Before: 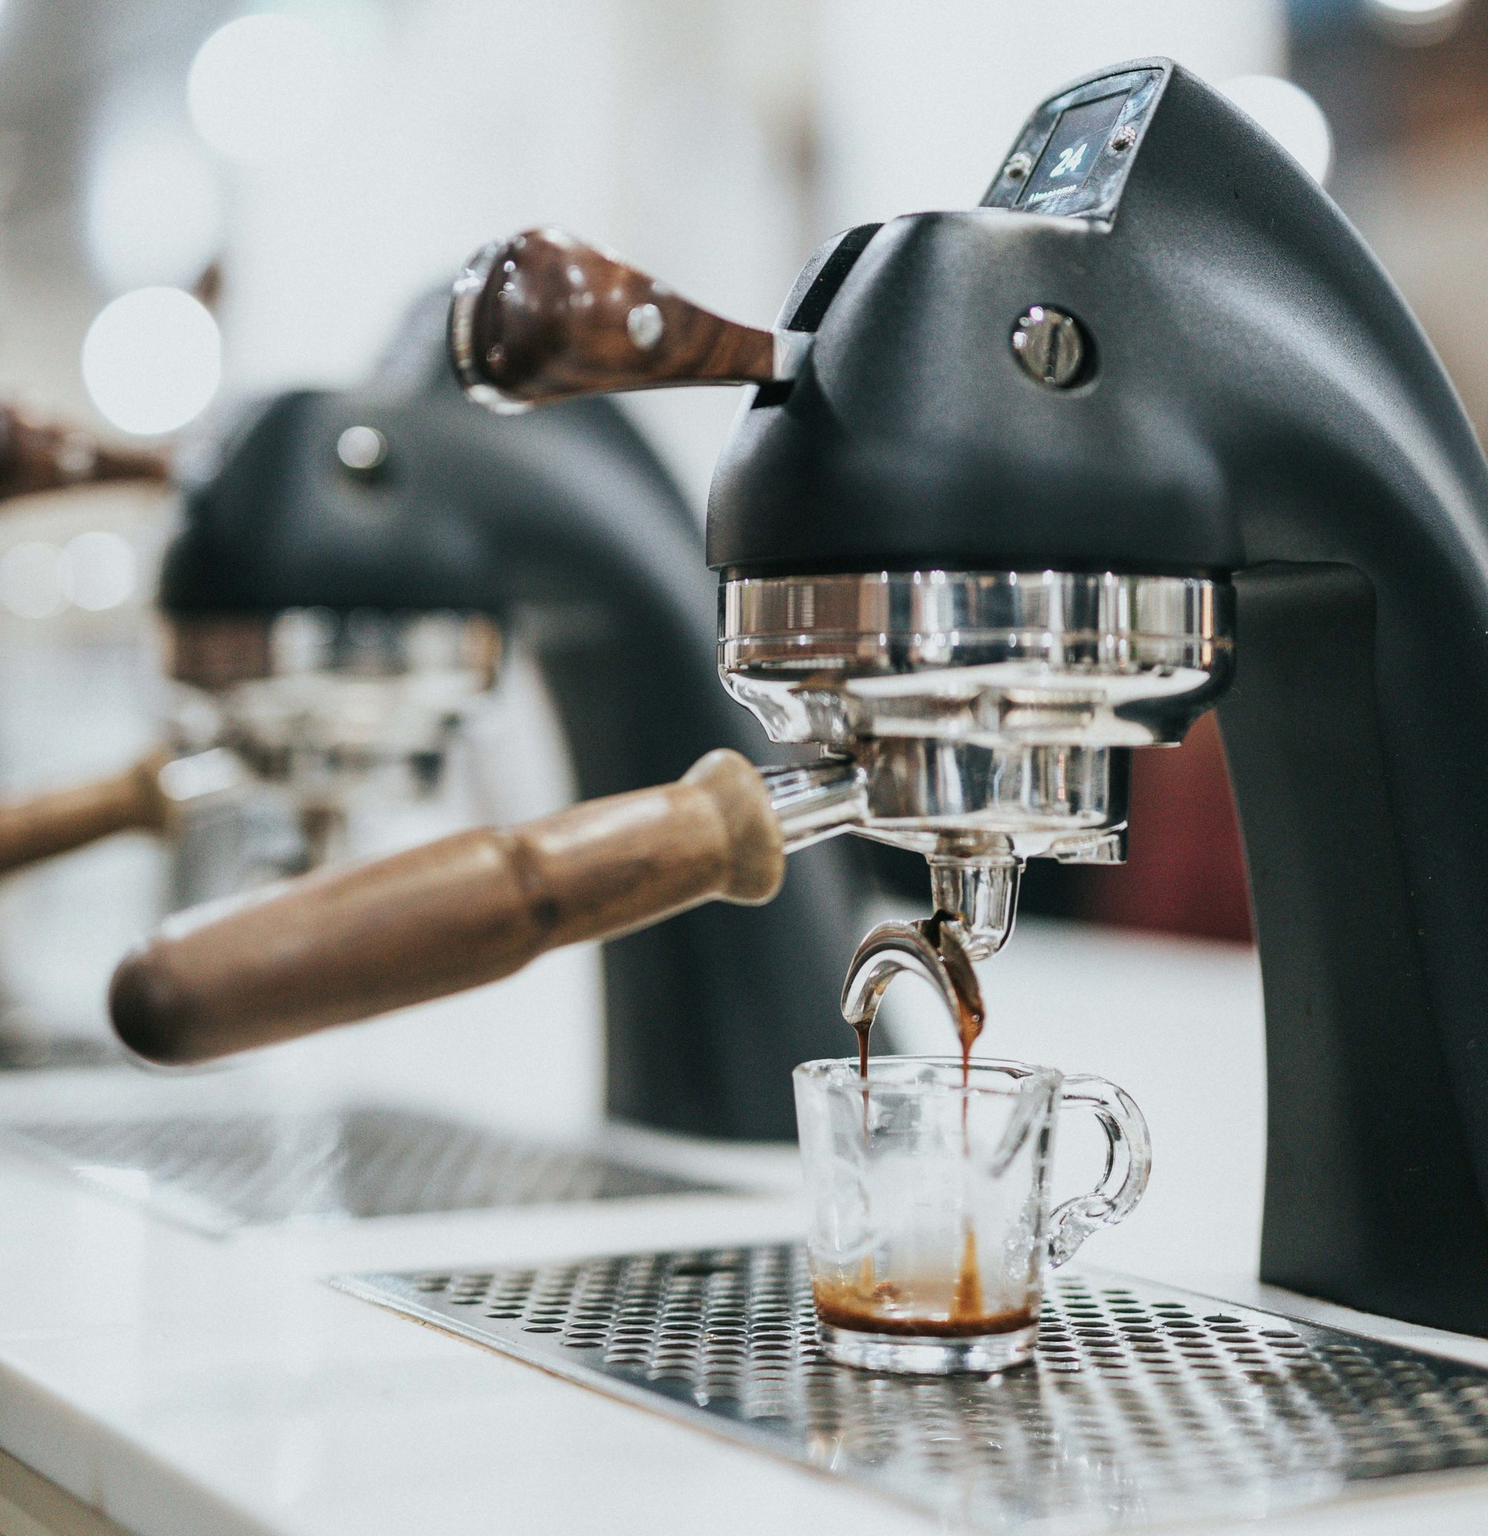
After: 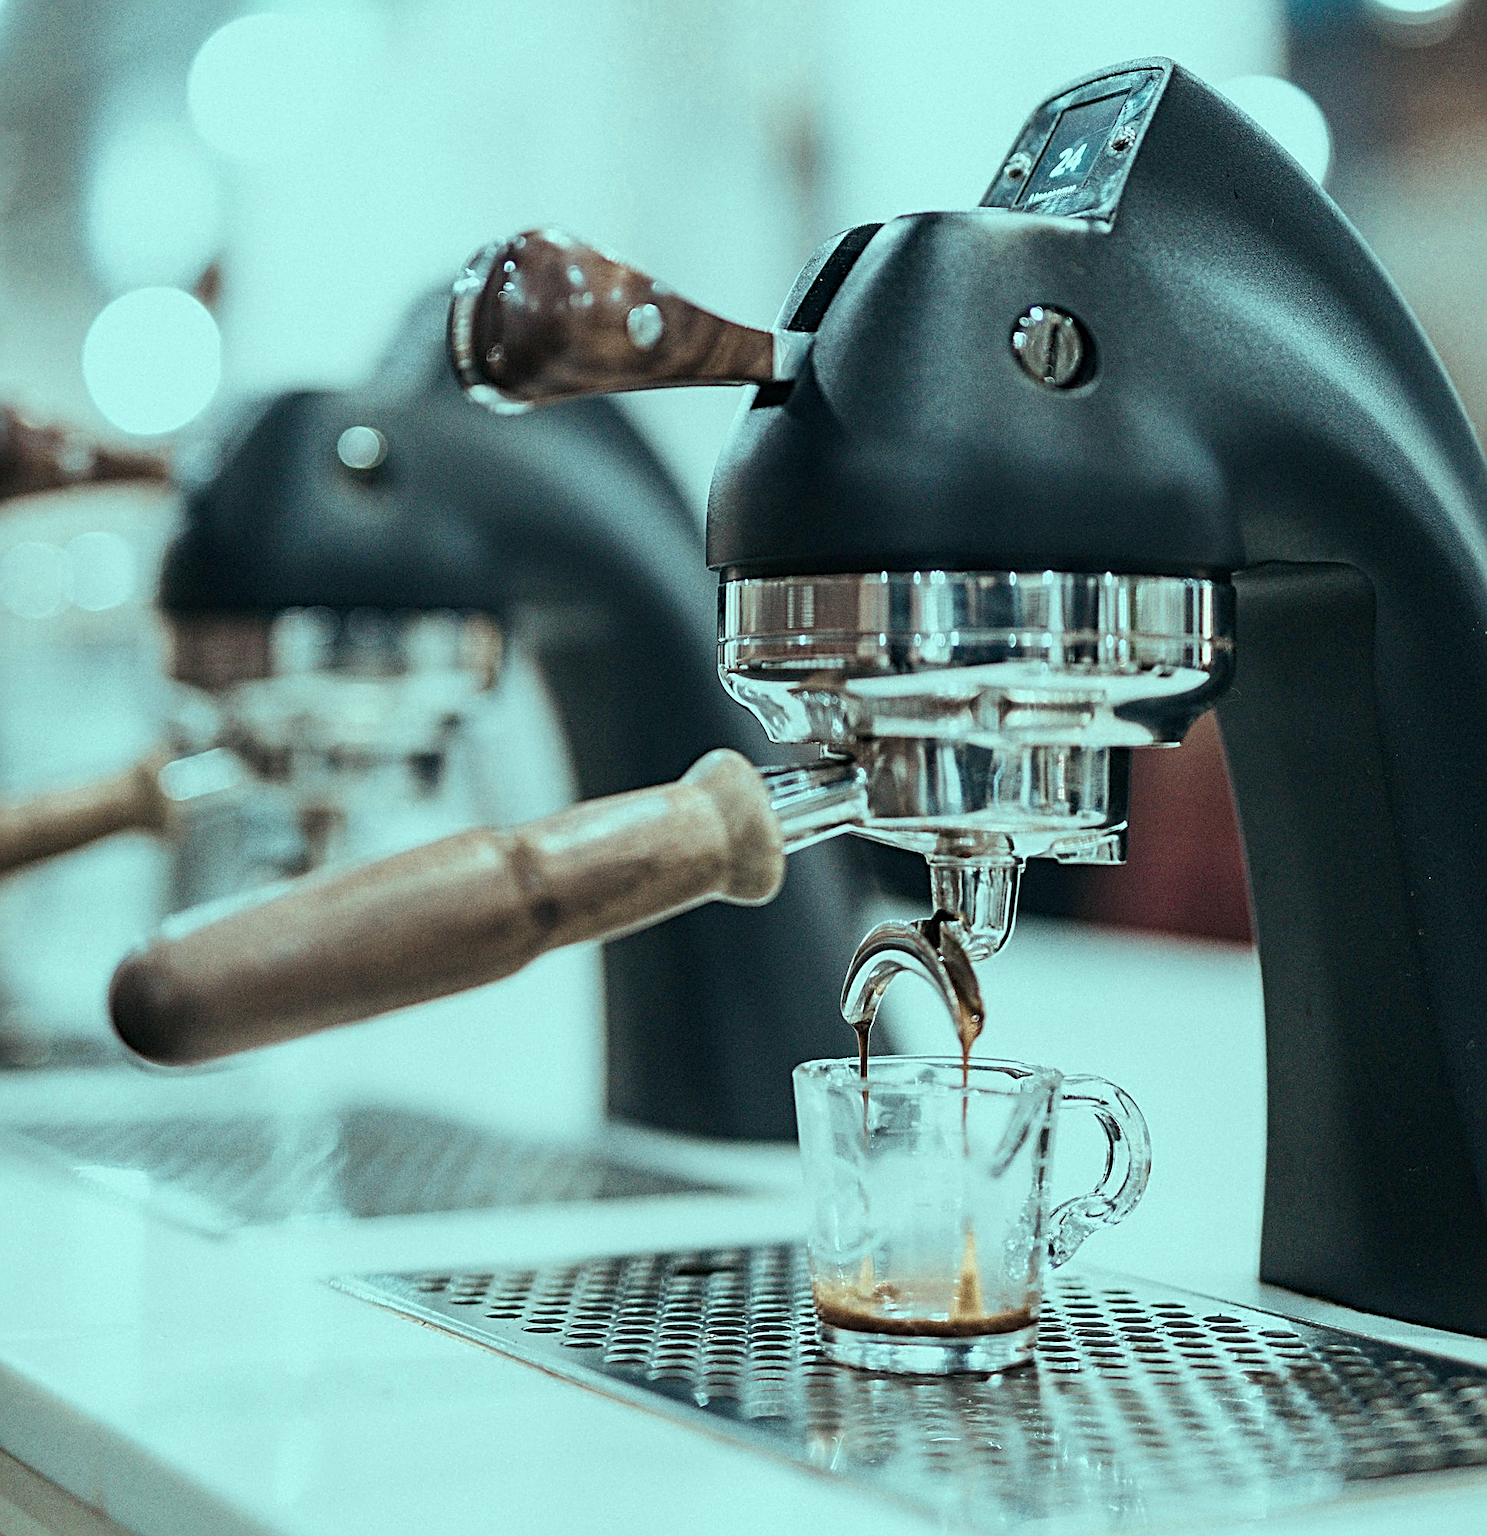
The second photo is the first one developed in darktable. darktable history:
sharpen: radius 2.818, amount 0.716
haze removal: compatibility mode true, adaptive false
color zones: curves: ch0 [(0.25, 0.667) (0.758, 0.368)]; ch1 [(0.215, 0.245) (0.761, 0.373)]; ch2 [(0.247, 0.554) (0.761, 0.436)]
color balance rgb: power › chroma 1.004%, power › hue 255.31°, highlights gain › chroma 7.591%, highlights gain › hue 183.45°, perceptual saturation grading › global saturation 20%, perceptual saturation grading › highlights -25.132%, perceptual saturation grading › shadows 24.042%, global vibrance 20%
